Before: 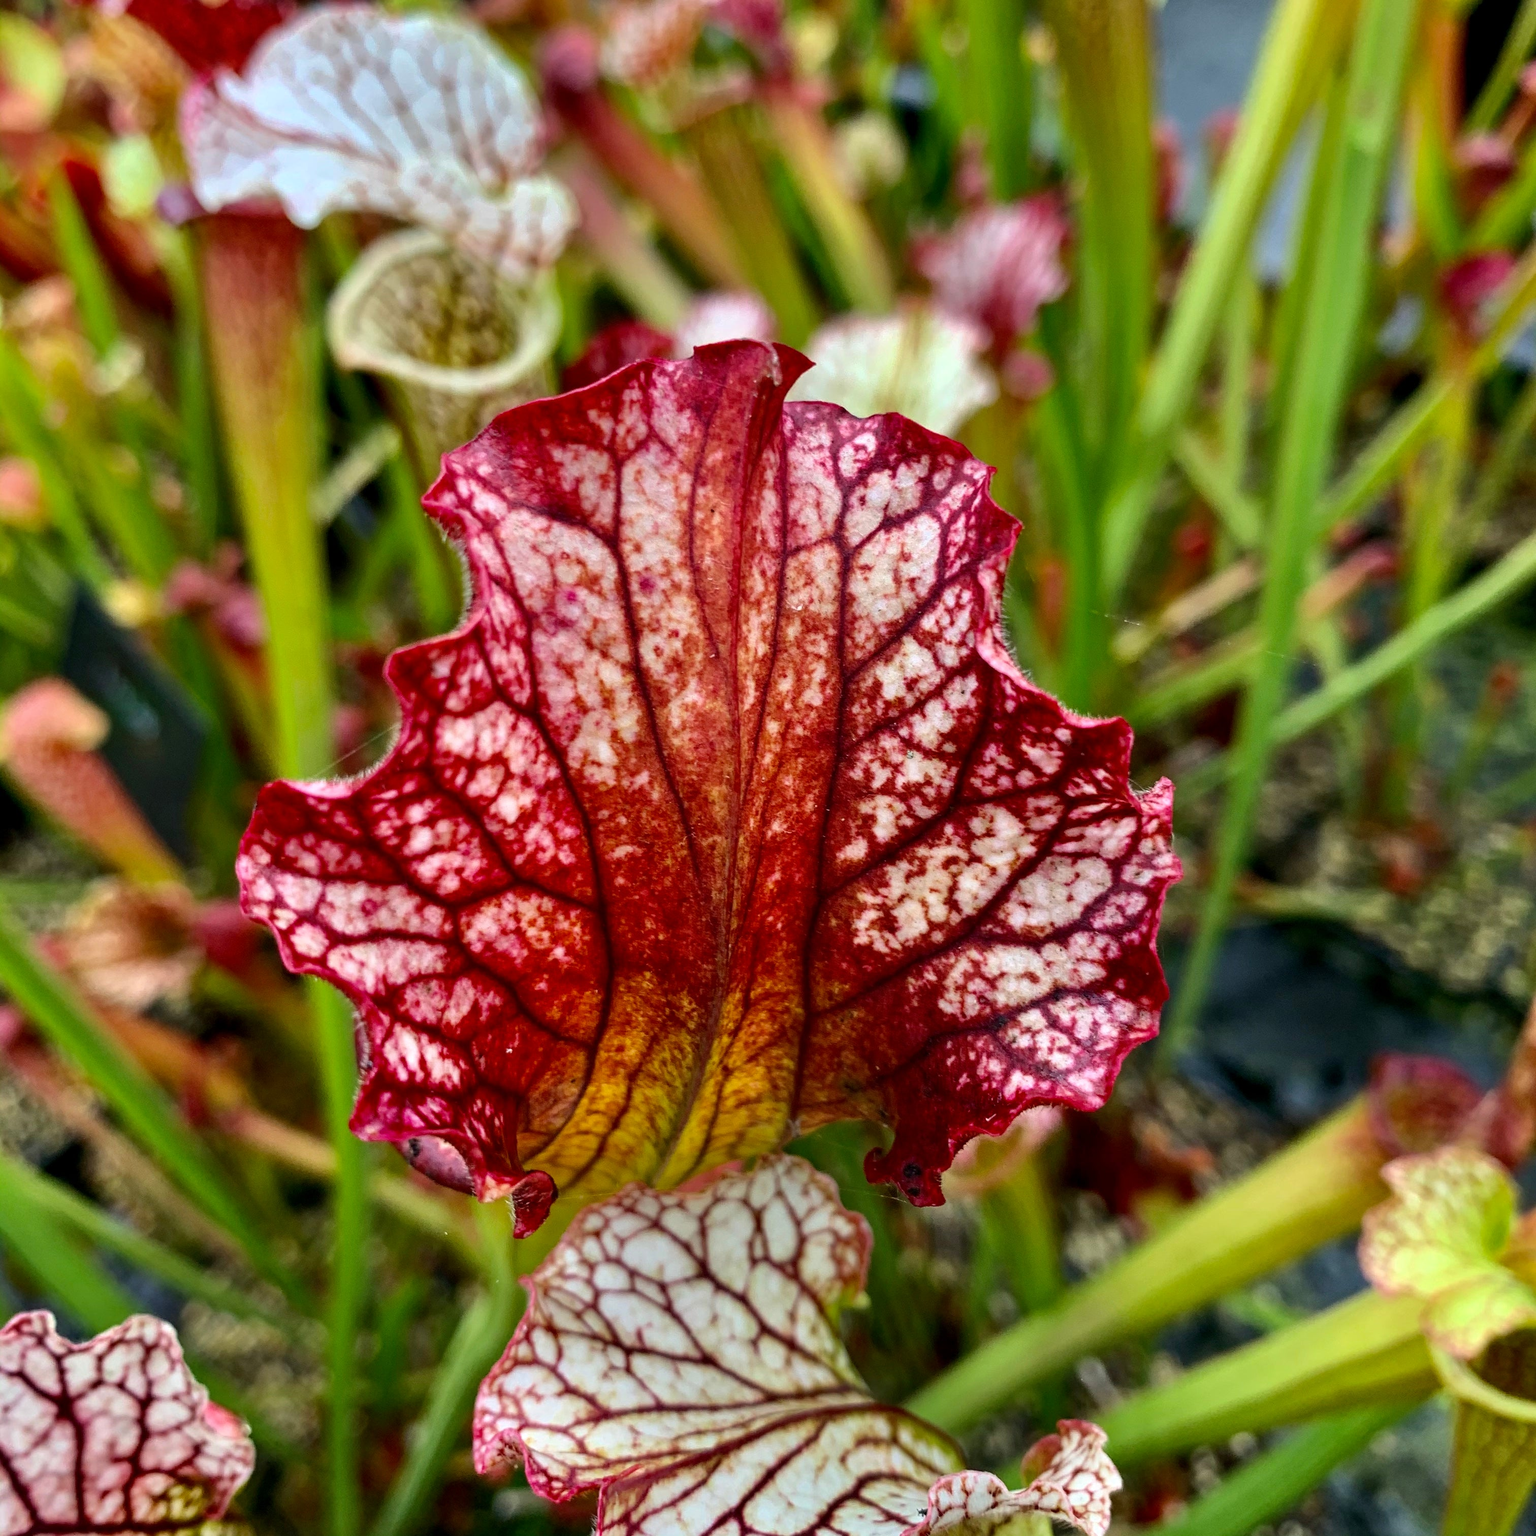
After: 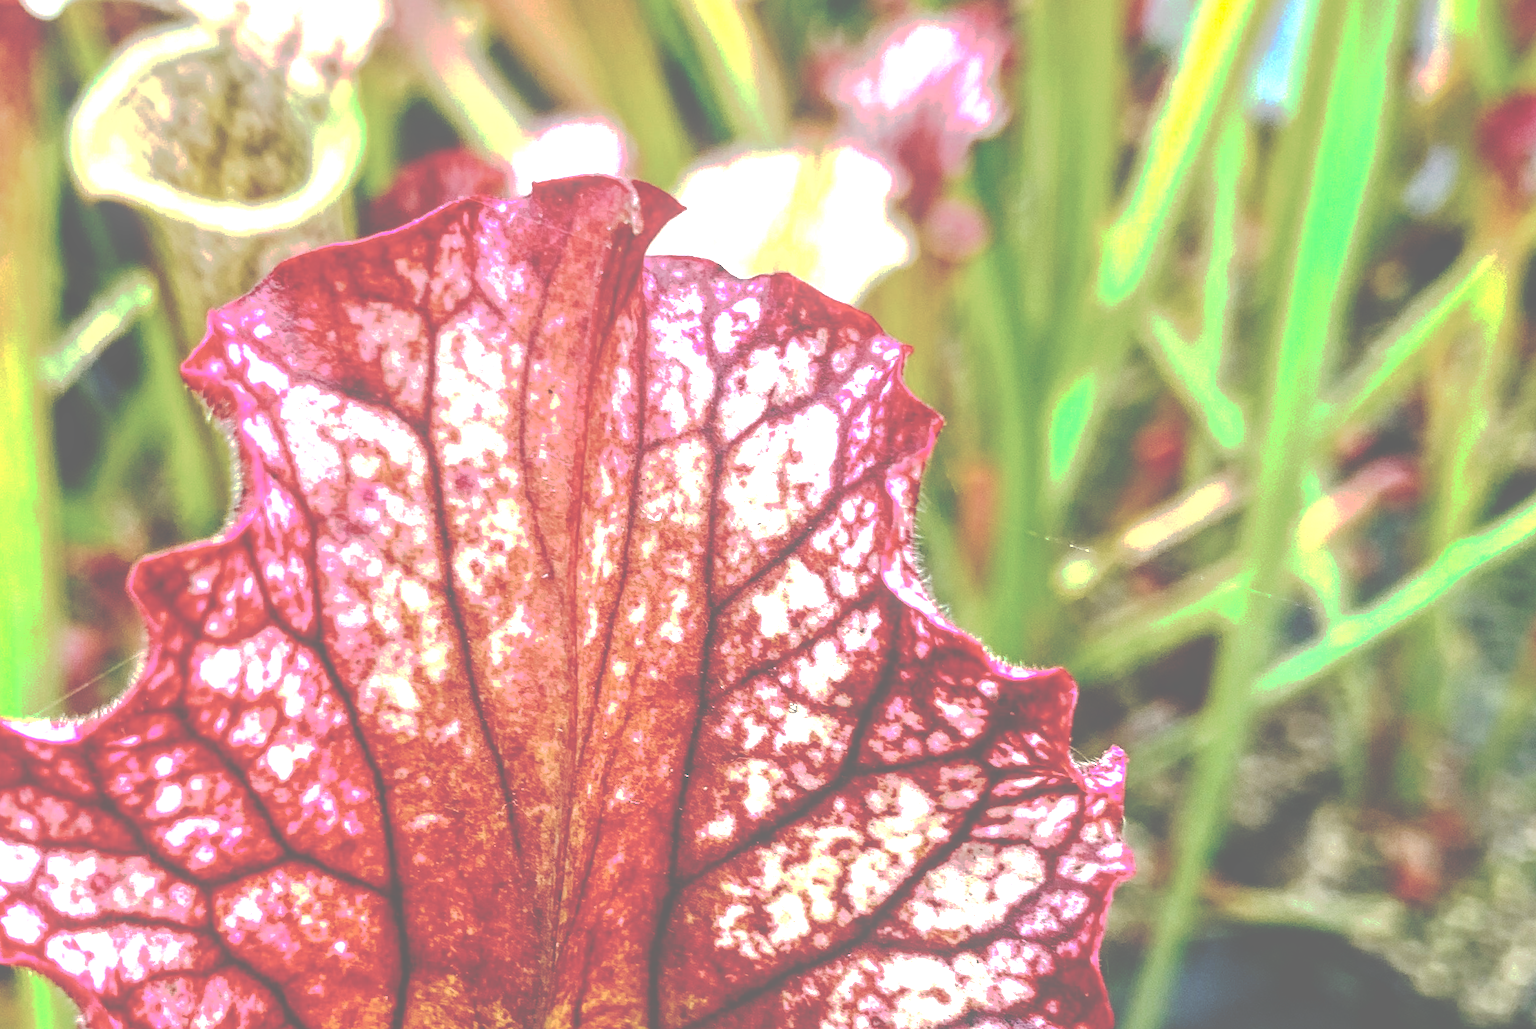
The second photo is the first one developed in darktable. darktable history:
tone equalizer: on, module defaults
tone curve: curves: ch0 [(0, 0) (0.003, 0.439) (0.011, 0.439) (0.025, 0.439) (0.044, 0.439) (0.069, 0.439) (0.1, 0.439) (0.136, 0.44) (0.177, 0.444) (0.224, 0.45) (0.277, 0.462) (0.335, 0.487) (0.399, 0.528) (0.468, 0.577) (0.543, 0.621) (0.623, 0.669) (0.709, 0.715) (0.801, 0.764) (0.898, 0.804) (1, 1)], preserve colors none
crop: left 18.38%, top 11.092%, right 2.134%, bottom 33.217%
exposure: black level correction -0.002, exposure 1.35 EV, compensate highlight preservation false
local contrast: detail 130%
rotate and perspective: rotation 1.57°, crop left 0.018, crop right 0.982, crop top 0.039, crop bottom 0.961
